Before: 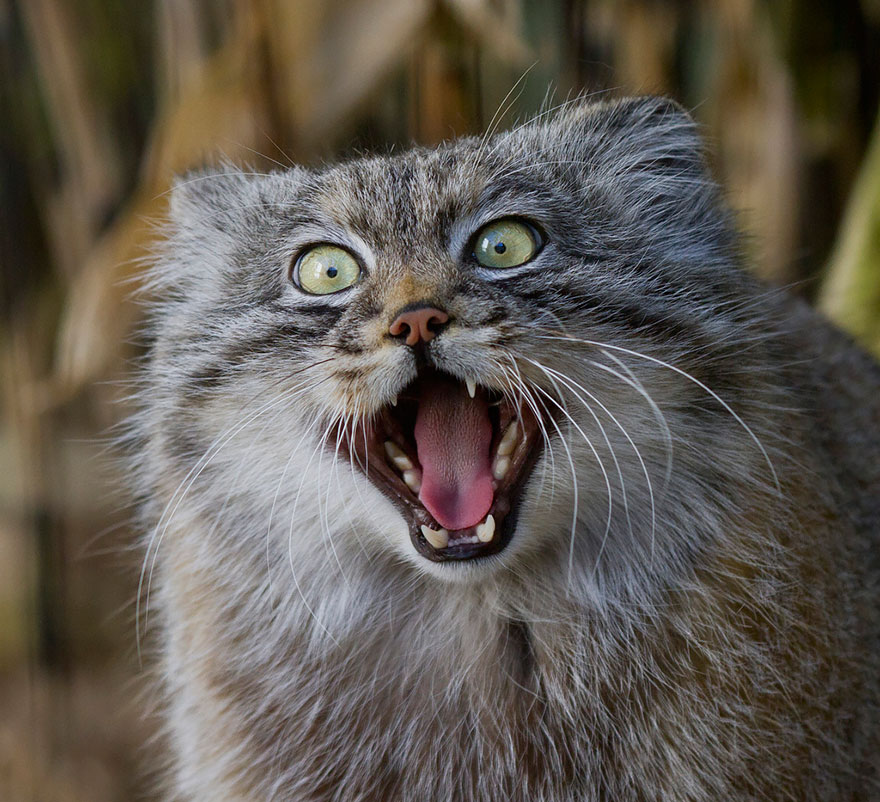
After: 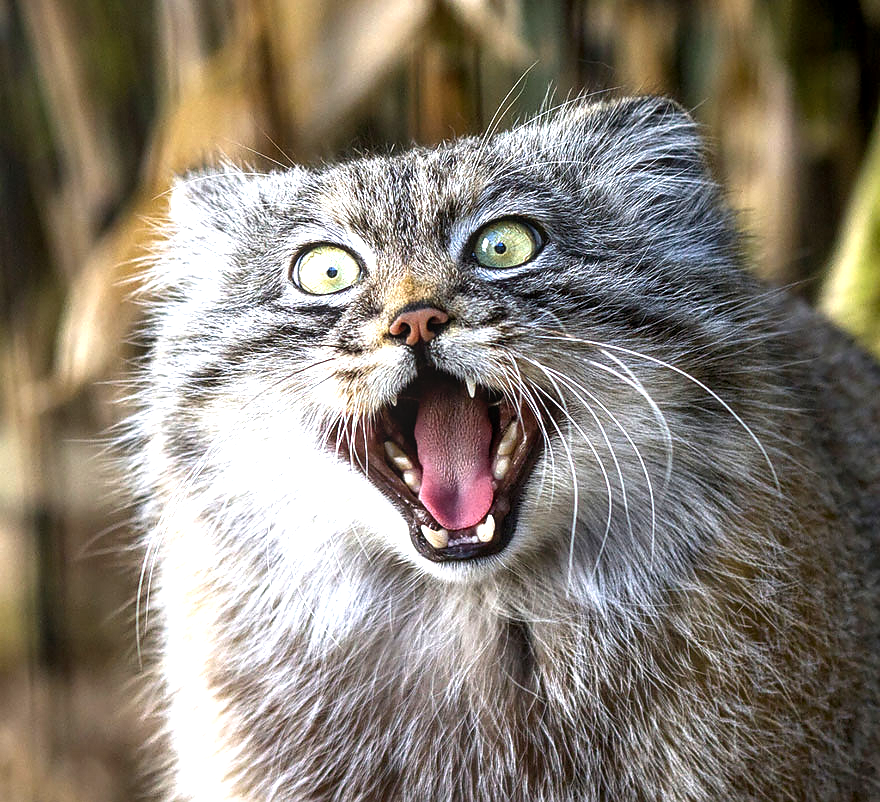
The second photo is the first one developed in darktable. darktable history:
color balance rgb: perceptual saturation grading › global saturation 0.094%, global vibrance 9.271%, contrast 14.504%, saturation formula JzAzBz (2021)
sharpen: radius 0.978, amount 0.609
local contrast: on, module defaults
tone equalizer: -8 EV -0.001 EV, -7 EV 0.002 EV, -6 EV -0.003 EV, -5 EV -0.009 EV, -4 EV -0.064 EV, -3 EV -0.2 EV, -2 EV -0.253 EV, -1 EV 0.079 EV, +0 EV 0.305 EV
exposure: black level correction 0, exposure 1.001 EV, compensate highlight preservation false
